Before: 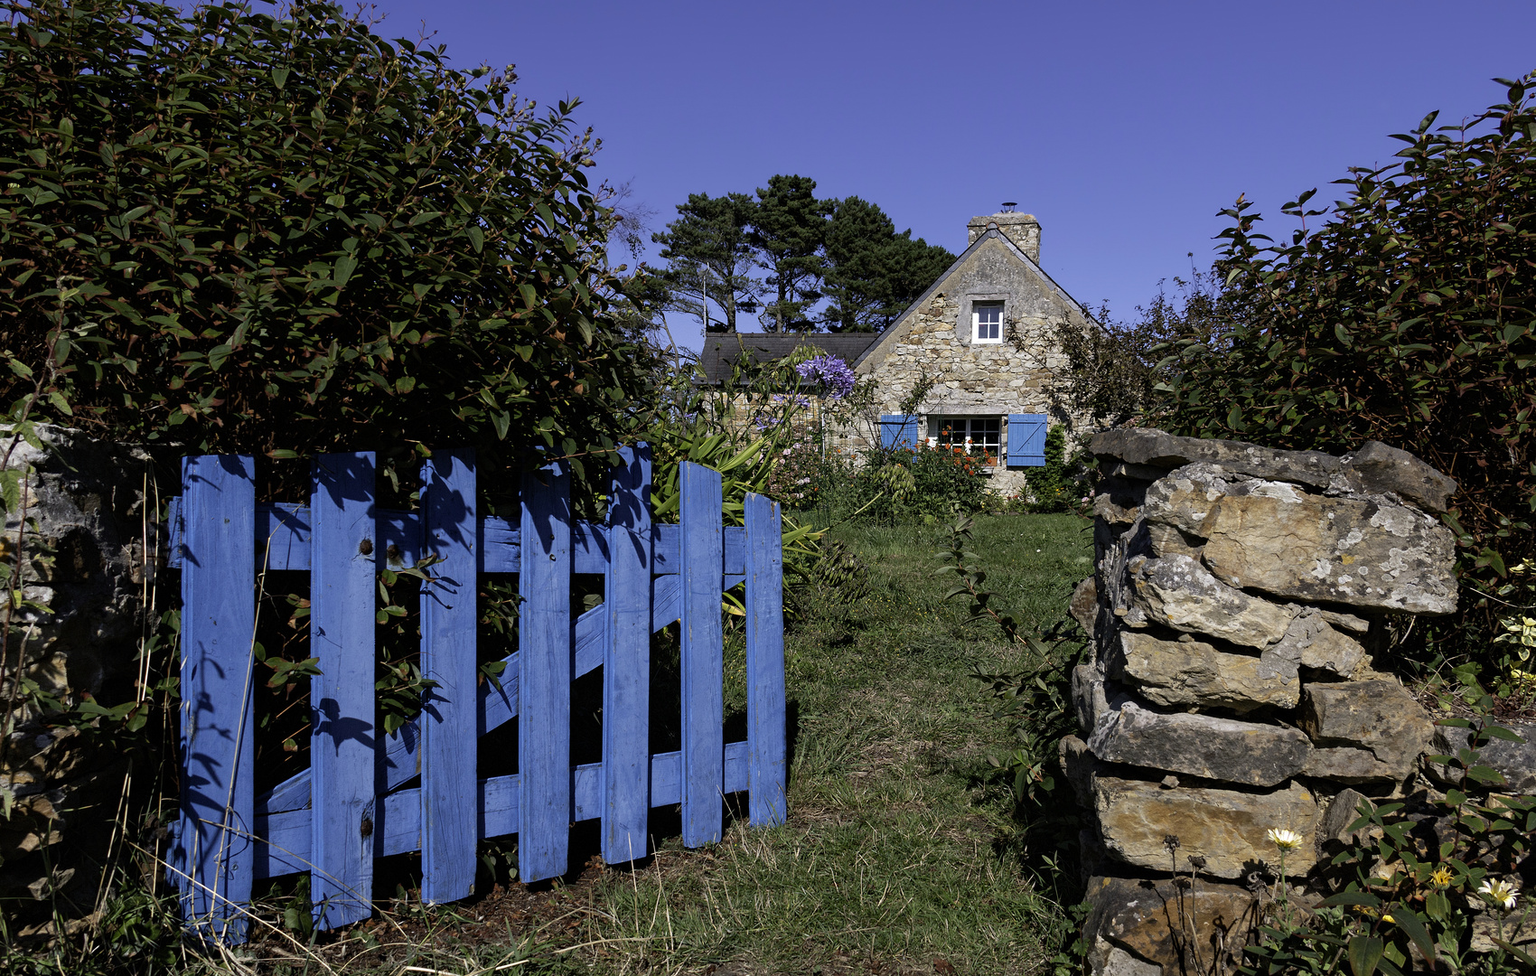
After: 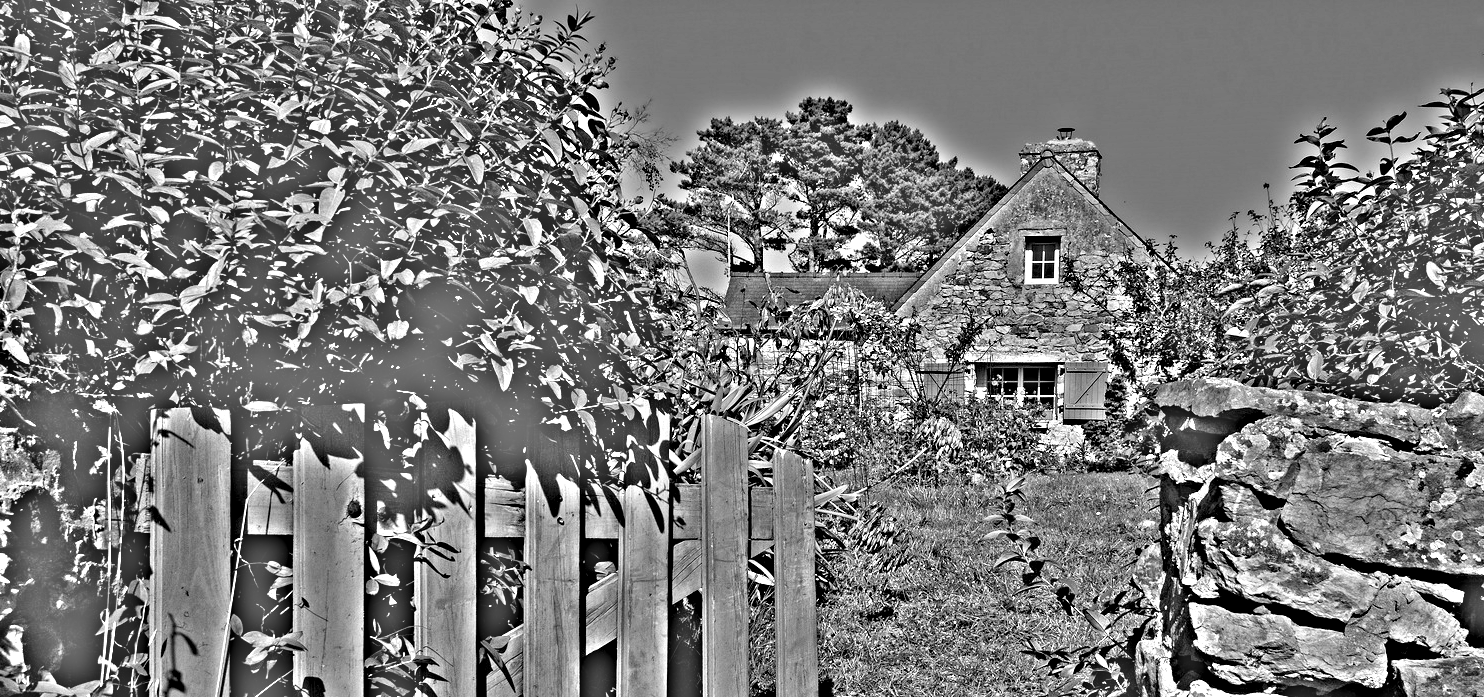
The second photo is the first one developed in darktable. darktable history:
exposure: exposure 0.128 EV, compensate highlight preservation false
crop: left 3.015%, top 8.969%, right 9.647%, bottom 26.457%
highpass: sharpness 49.79%, contrast boost 49.79%
